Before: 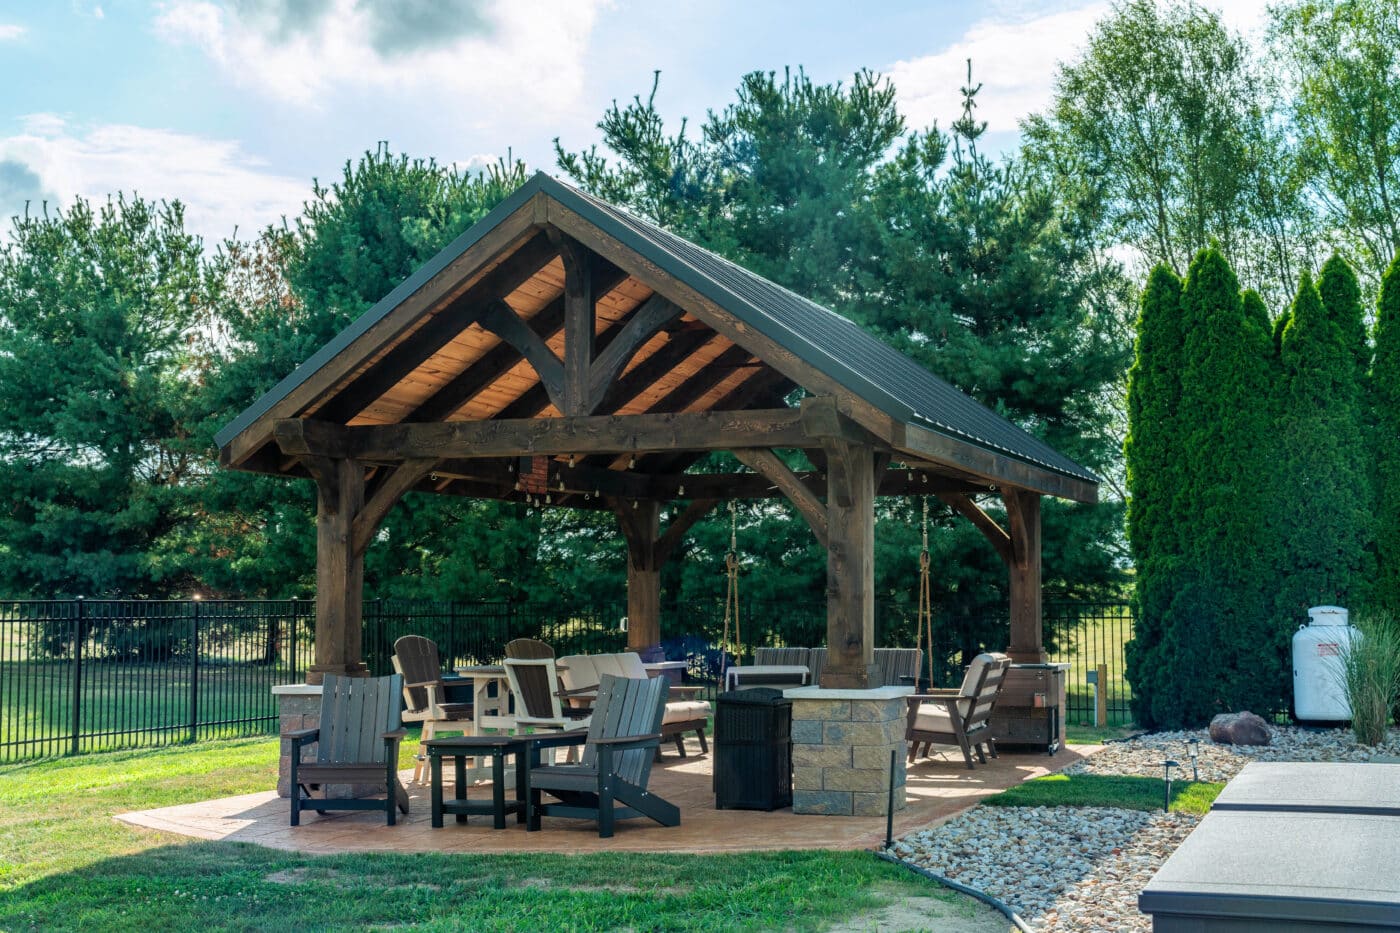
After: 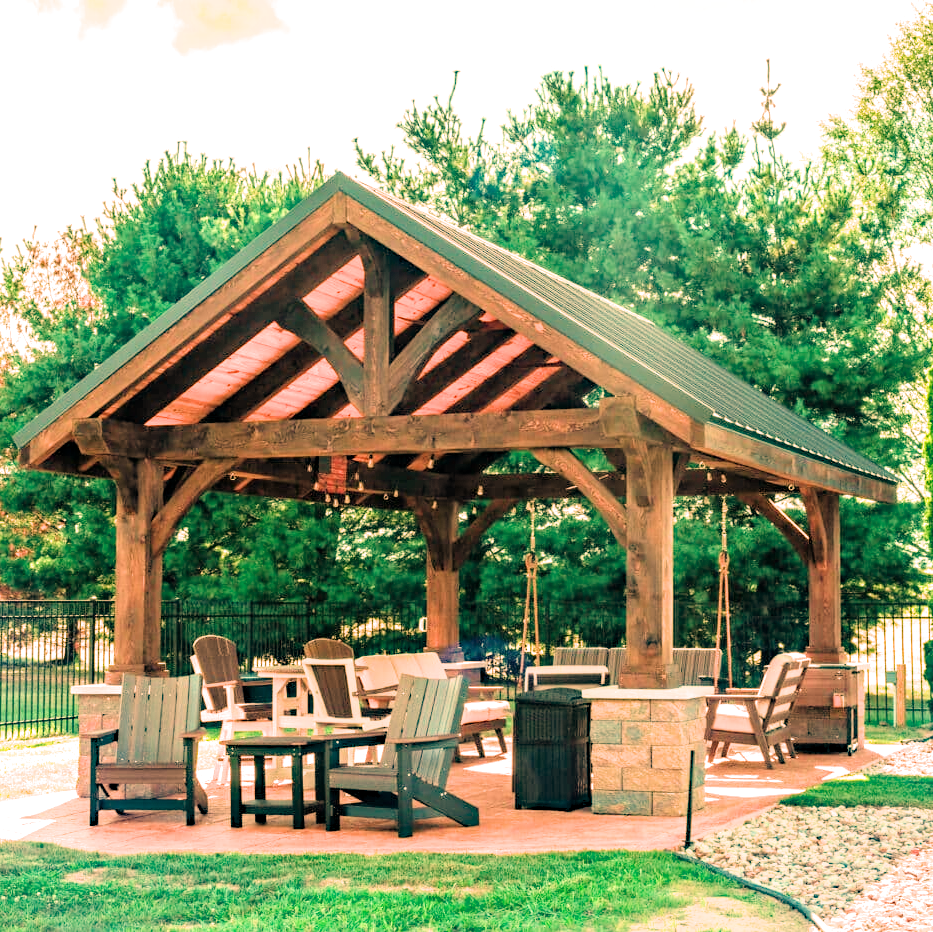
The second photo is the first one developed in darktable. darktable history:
crop and rotate: left 14.436%, right 18.898%
haze removal: compatibility mode true, adaptive false
white balance: red 1.467, blue 0.684
exposure: black level correction 0, exposure 2 EV, compensate highlight preservation false
filmic rgb: hardness 4.17
